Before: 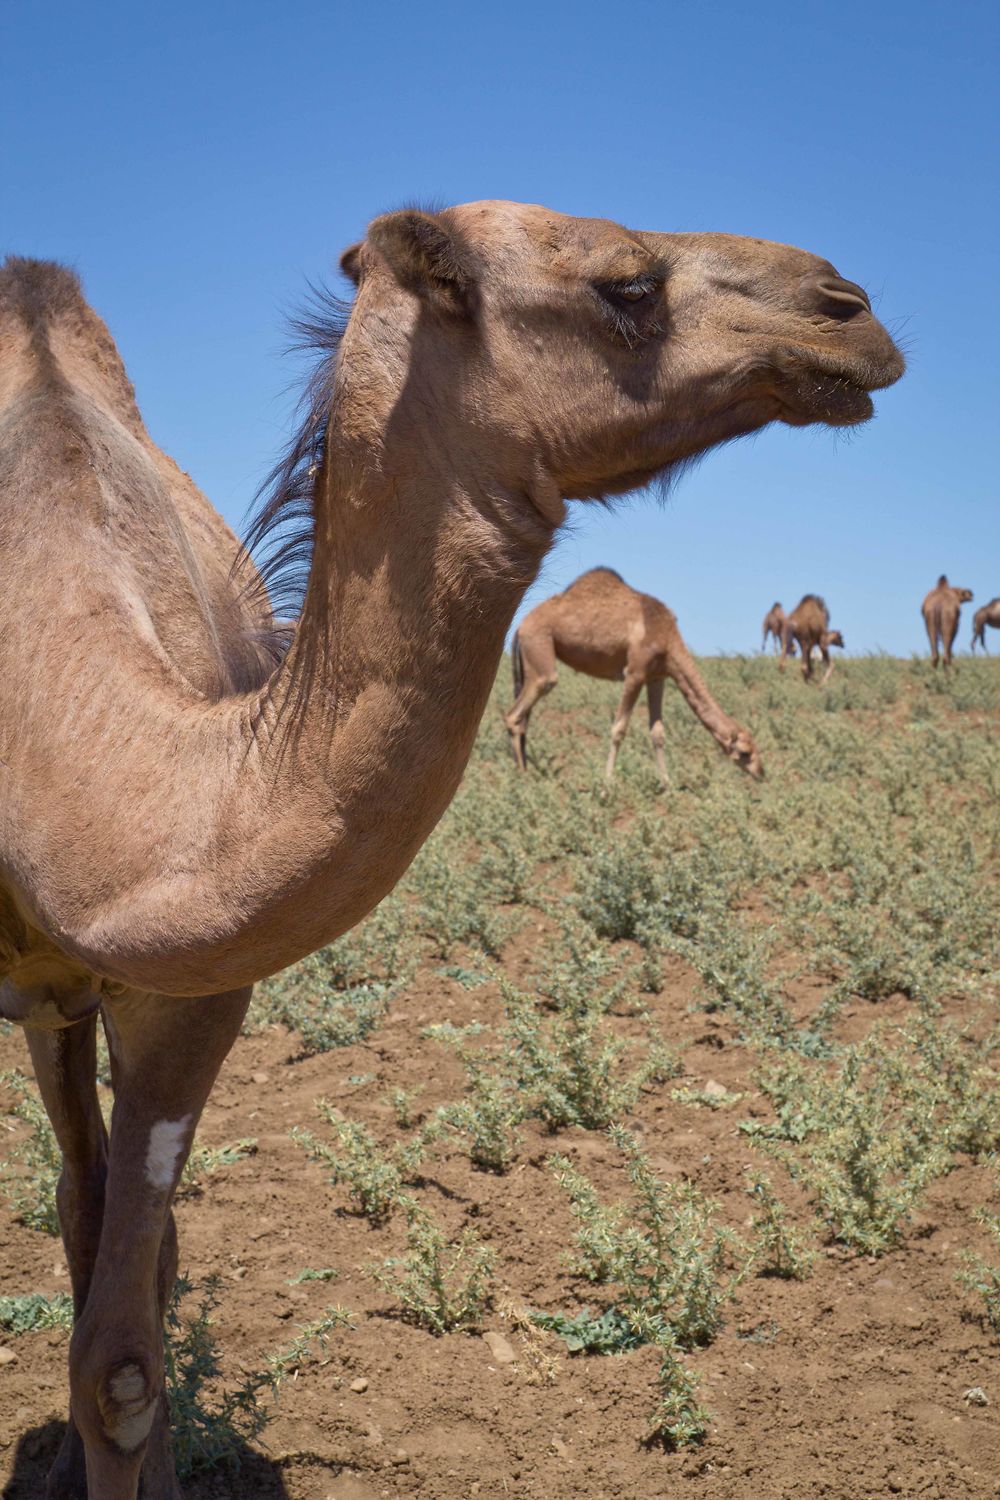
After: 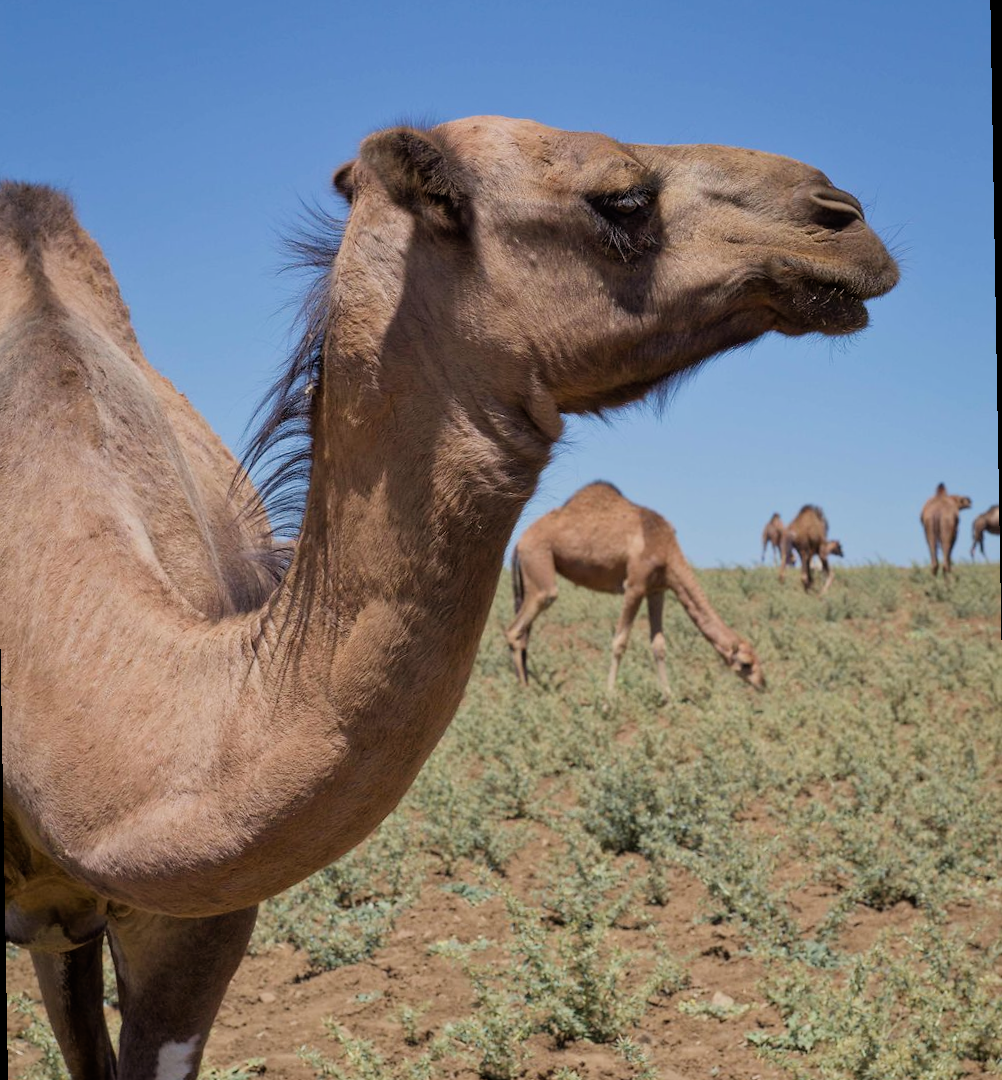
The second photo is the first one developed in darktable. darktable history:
rotate and perspective: rotation -1°, crop left 0.011, crop right 0.989, crop top 0.025, crop bottom 0.975
filmic rgb: black relative exposure -7.92 EV, white relative exposure 4.13 EV, threshold 3 EV, hardness 4.02, latitude 51.22%, contrast 1.013, shadows ↔ highlights balance 5.35%, color science v5 (2021), contrast in shadows safe, contrast in highlights safe, enable highlight reconstruction true
crop: top 3.857%, bottom 21.132%
